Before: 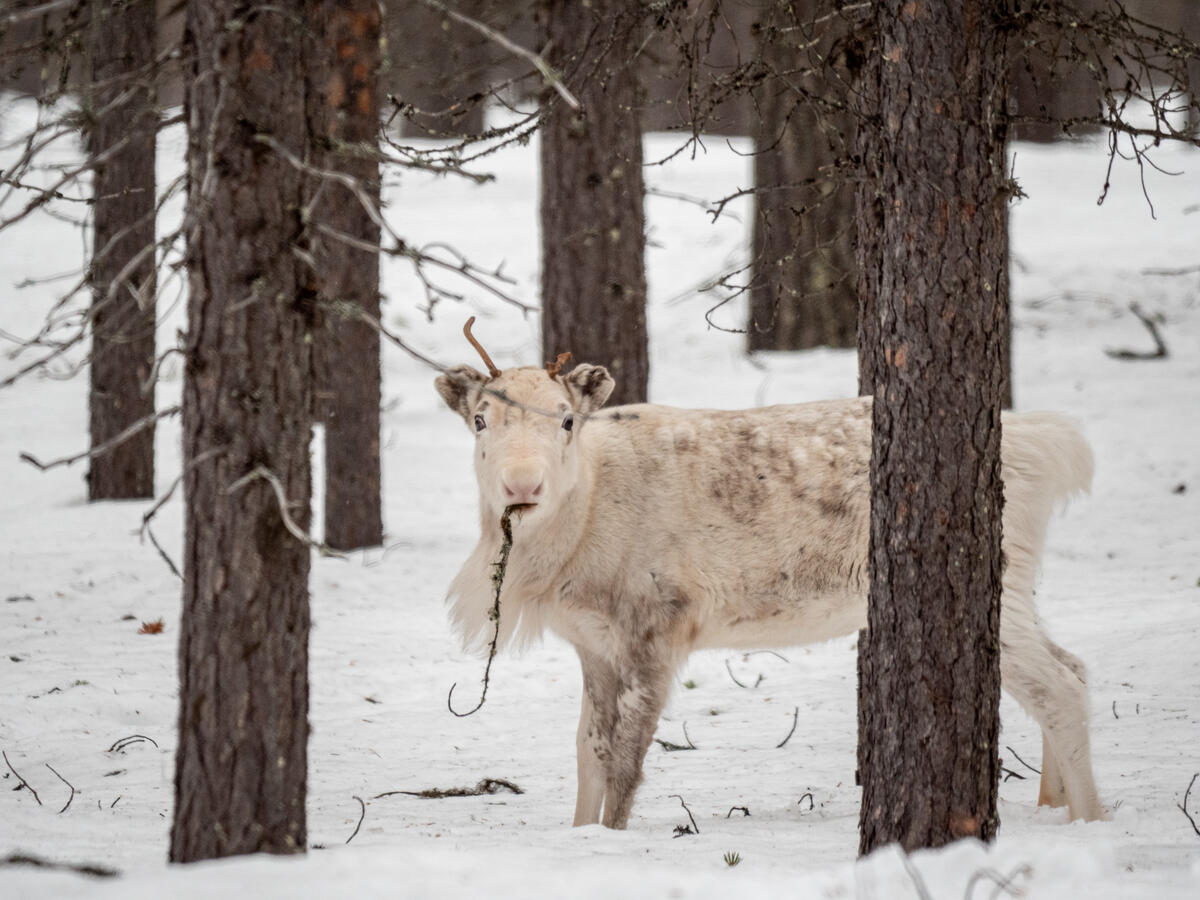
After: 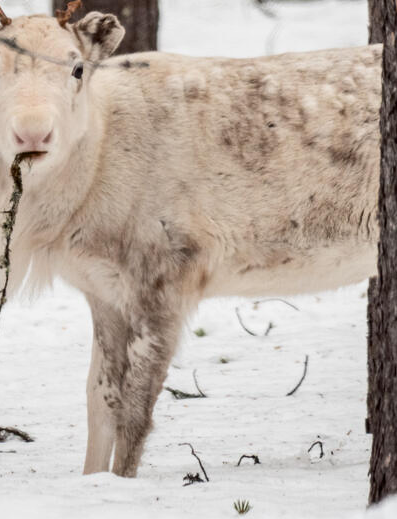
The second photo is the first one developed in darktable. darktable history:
levels: levels [0, 0.498, 1]
crop: left 40.878%, top 39.176%, right 25.993%, bottom 3.081%
contrast brightness saturation: contrast 0.14
